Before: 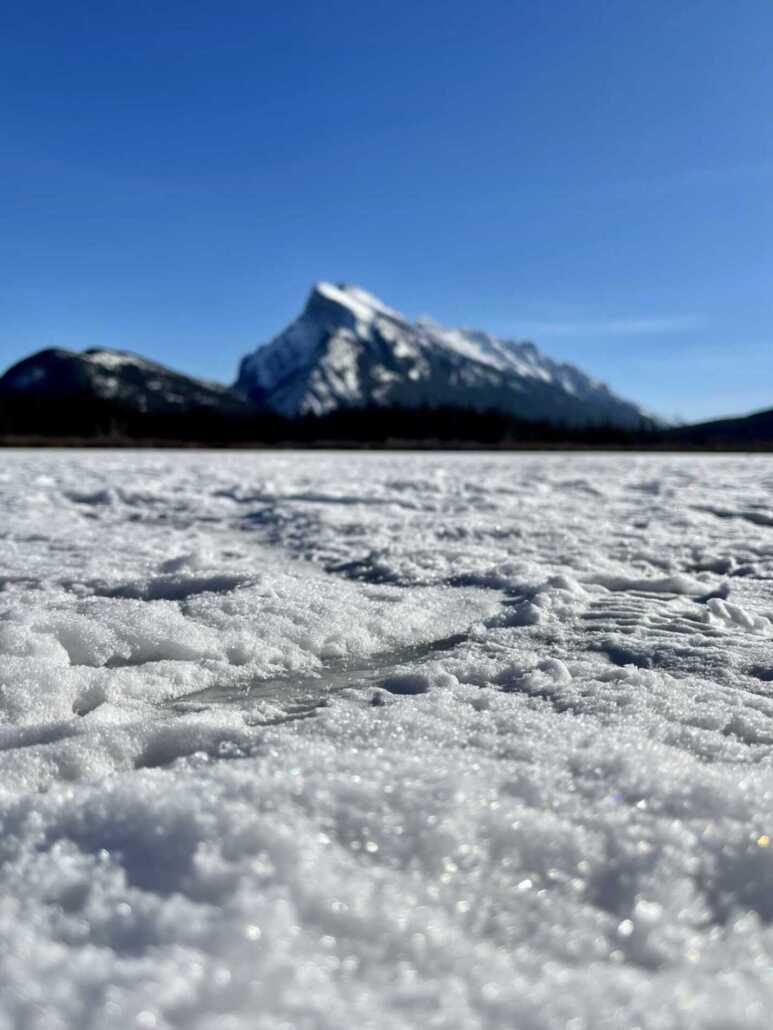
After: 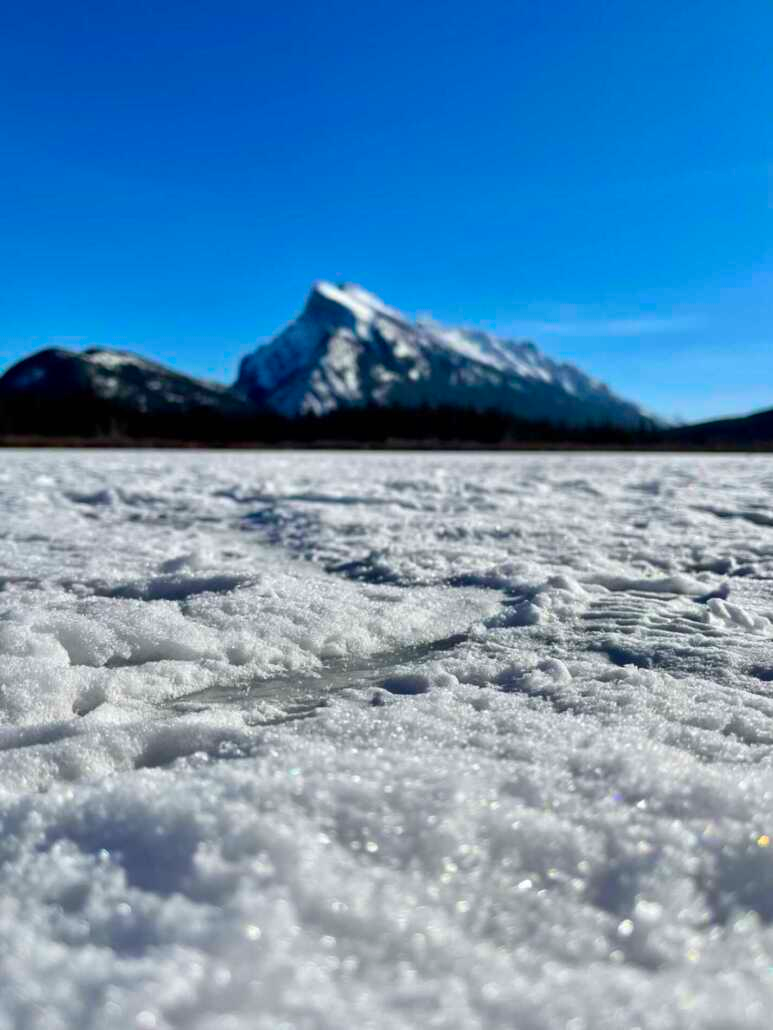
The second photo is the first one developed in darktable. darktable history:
color balance rgb: perceptual saturation grading › global saturation 25%, global vibrance 20%
exposure: black level correction 0, compensate exposure bias true, compensate highlight preservation false
